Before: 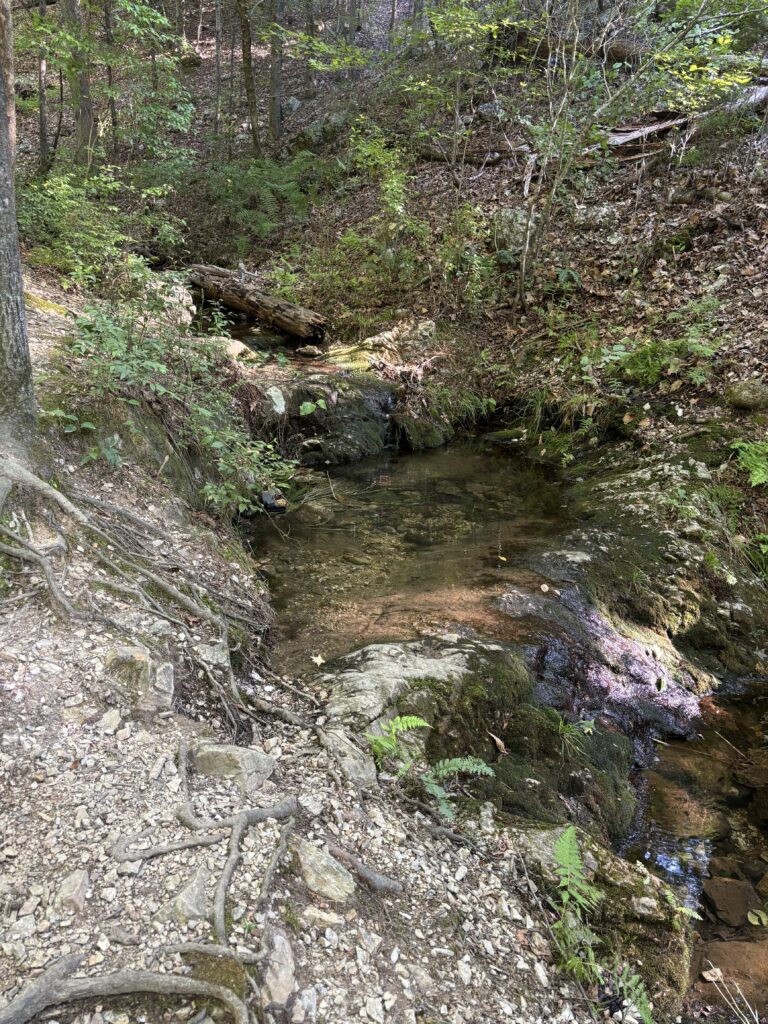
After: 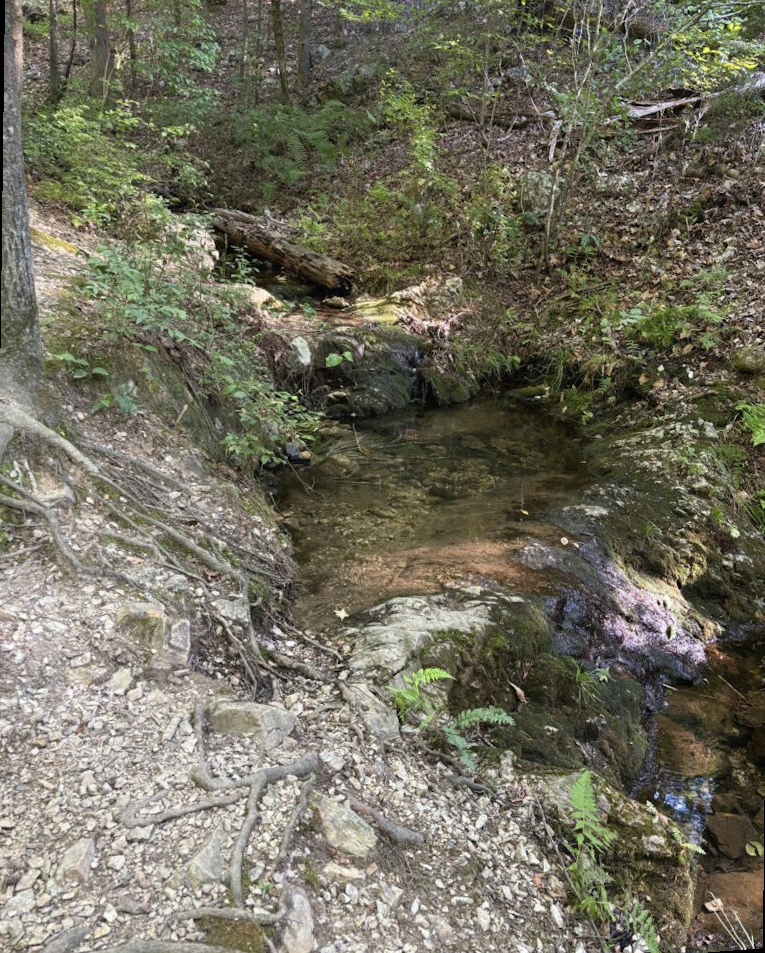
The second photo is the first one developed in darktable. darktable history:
rotate and perspective: rotation 0.679°, lens shift (horizontal) 0.136, crop left 0.009, crop right 0.991, crop top 0.078, crop bottom 0.95
local contrast: mode bilateral grid, contrast 100, coarseness 100, detail 91%, midtone range 0.2
